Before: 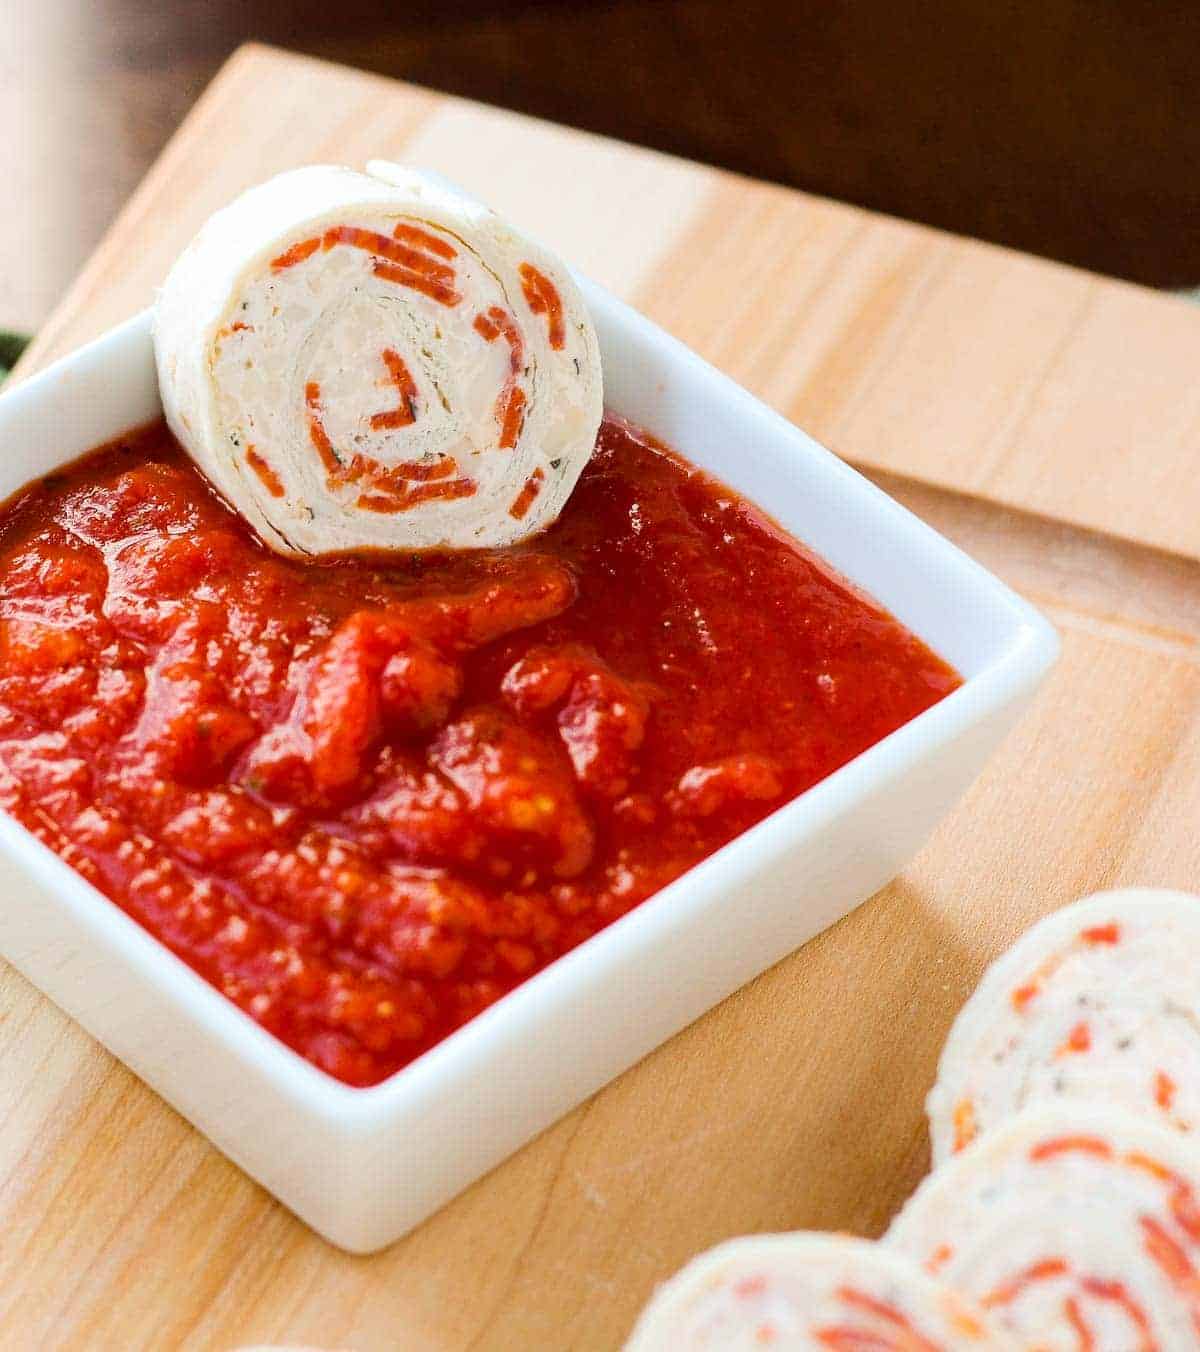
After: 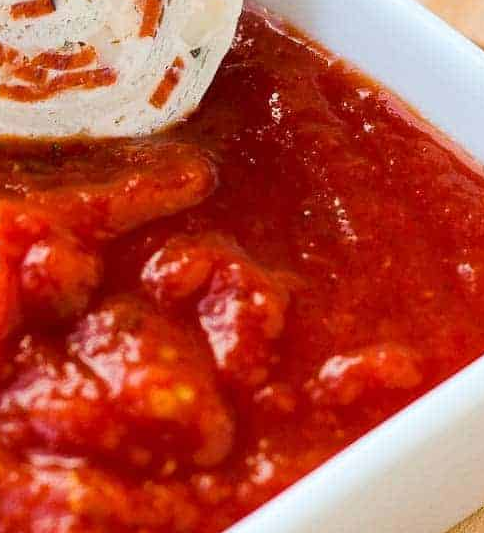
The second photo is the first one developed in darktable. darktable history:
crop: left 30.013%, top 30.418%, right 29.619%, bottom 30.154%
